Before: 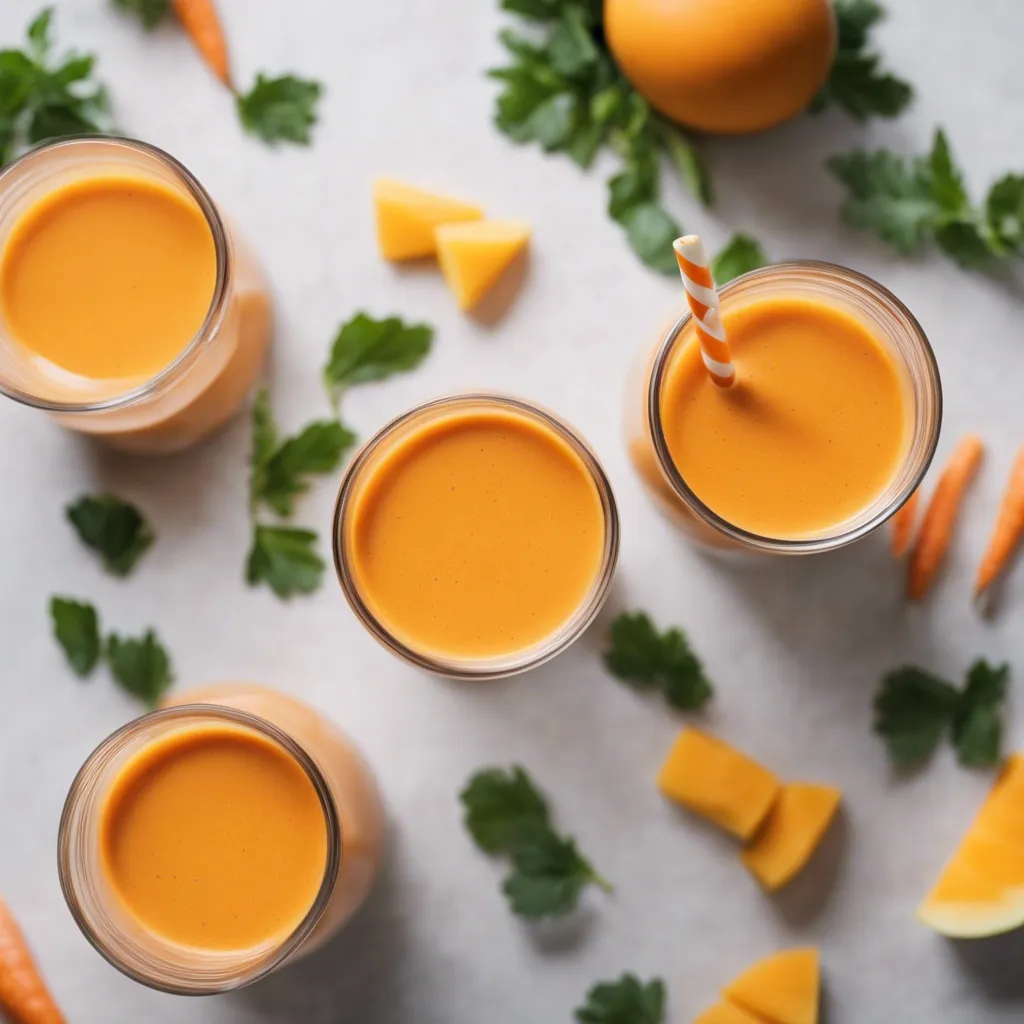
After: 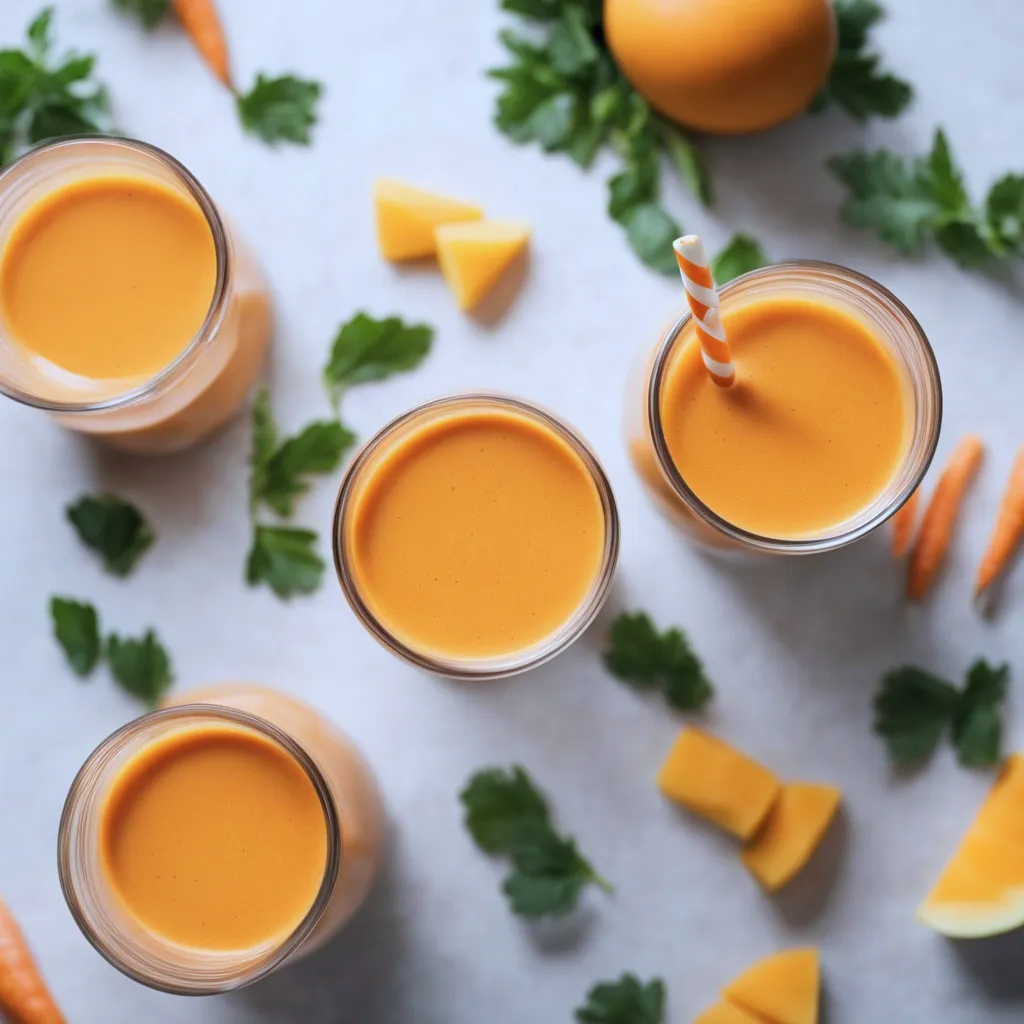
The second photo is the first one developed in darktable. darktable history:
color calibration: x 0.37, y 0.382, temperature 4313.32 K
